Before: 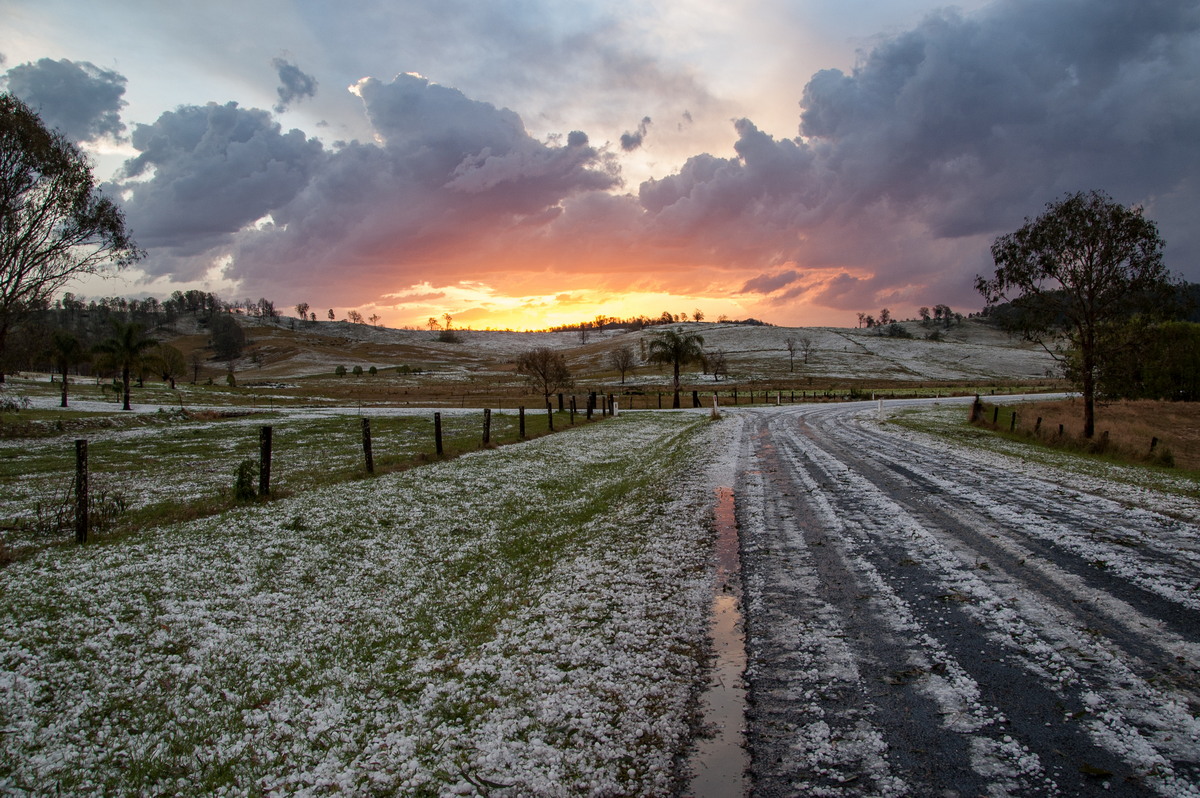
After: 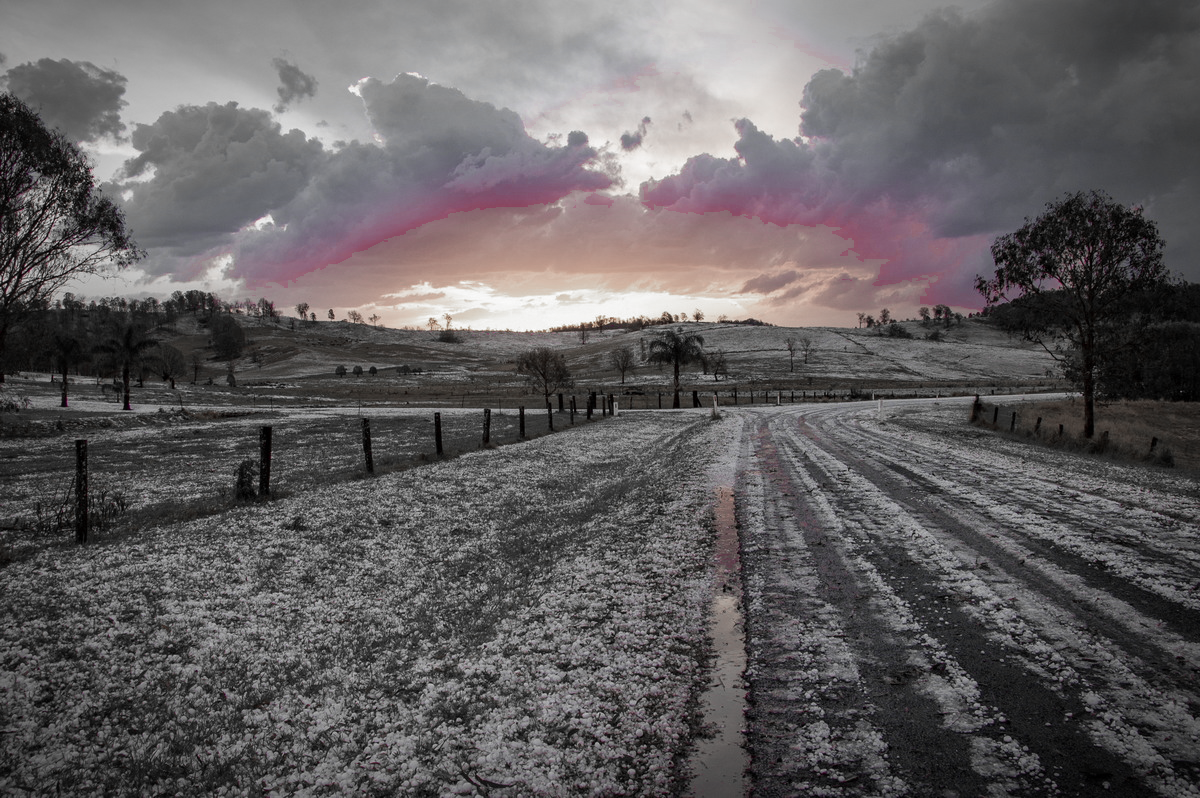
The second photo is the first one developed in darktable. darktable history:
vignetting: brightness -0.576, saturation -0.267, automatic ratio true
color zones: curves: ch0 [(0, 0.278) (0.143, 0.5) (0.286, 0.5) (0.429, 0.5) (0.571, 0.5) (0.714, 0.5) (0.857, 0.5) (1, 0.5)]; ch1 [(0, 1) (0.143, 0.165) (0.286, 0) (0.429, 0) (0.571, 0) (0.714, 0) (0.857, 0.5) (1, 0.5)]; ch2 [(0, 0.508) (0.143, 0.5) (0.286, 0.5) (0.429, 0.5) (0.571, 0.5) (0.714, 0.5) (0.857, 0.5) (1, 0.5)]
